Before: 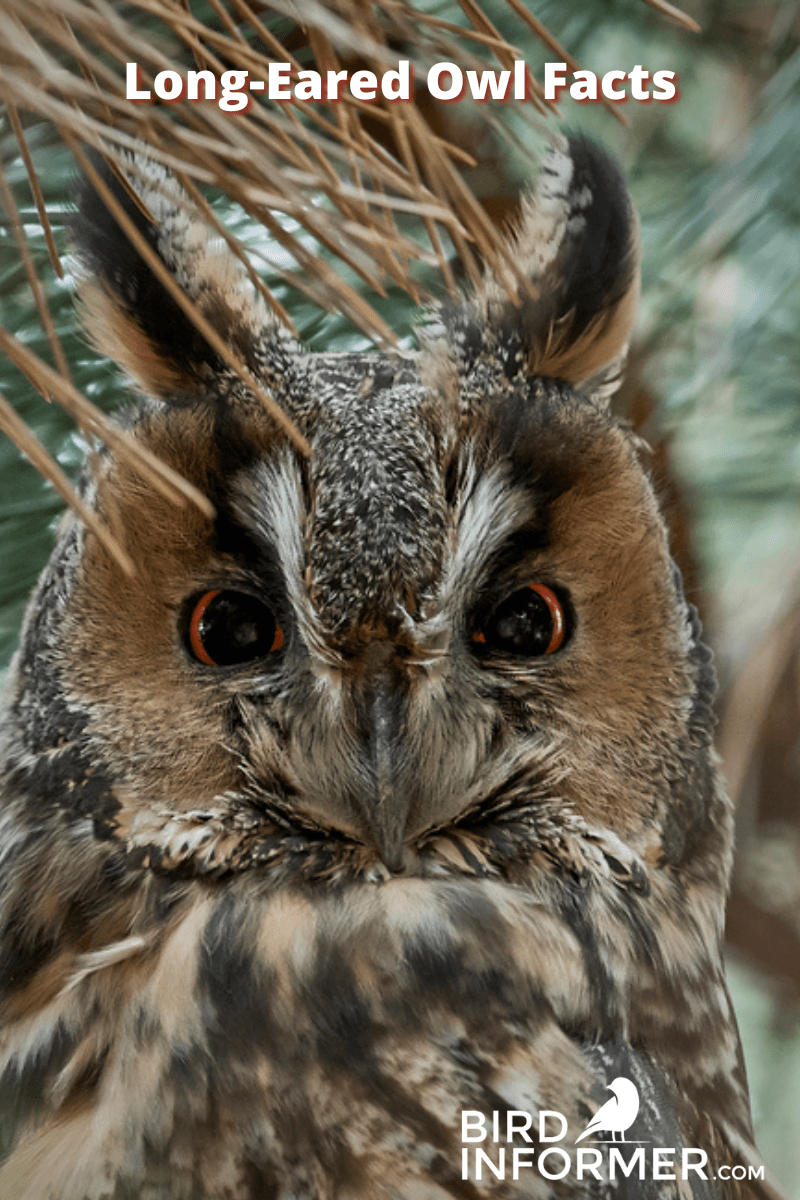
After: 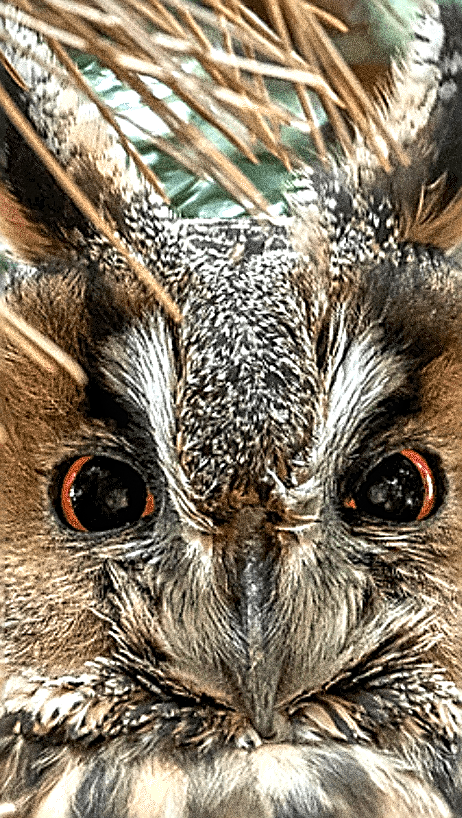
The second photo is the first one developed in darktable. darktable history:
local contrast: detail 130%
sharpen: amount 1.861
shadows and highlights: shadows 37.27, highlights -28.18, soften with gaussian
exposure: exposure 1.137 EV, compensate highlight preservation false
crop: left 16.202%, top 11.208%, right 26.045%, bottom 20.557%
grain: coarseness 10.62 ISO, strength 55.56%
